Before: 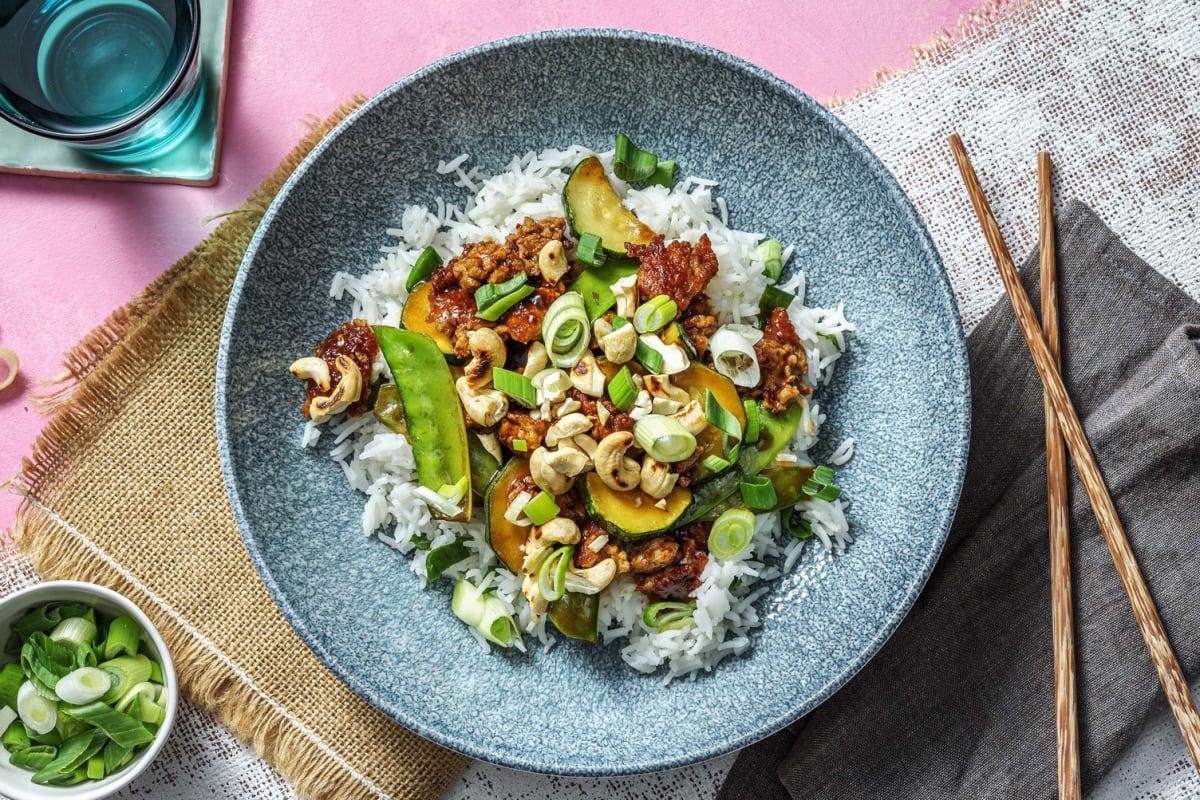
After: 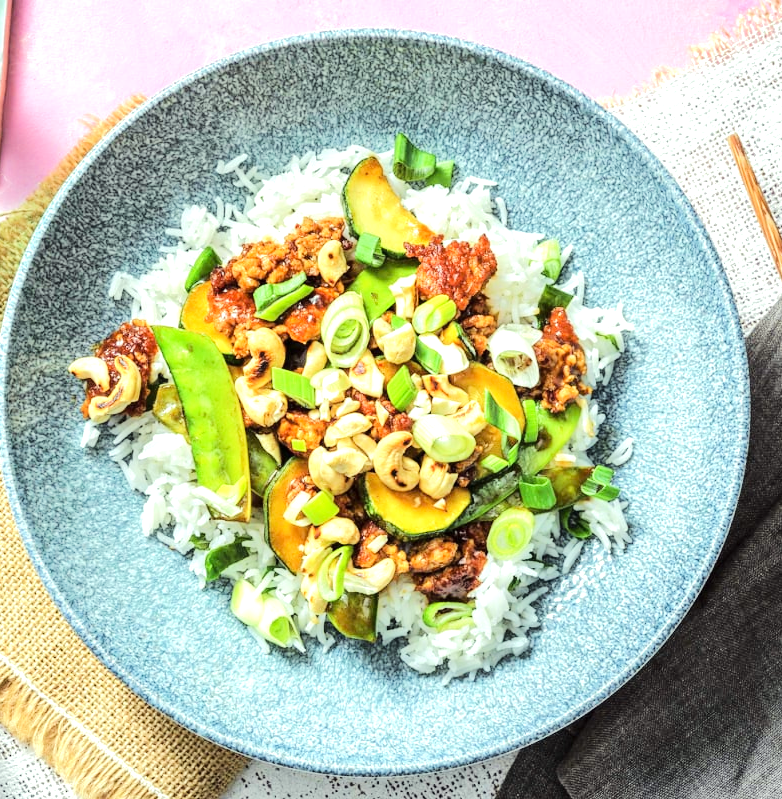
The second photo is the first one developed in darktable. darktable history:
exposure: exposure 0.602 EV, compensate highlight preservation false
color correction: highlights a* -4.72, highlights b* 5.06, saturation 0.949
tone equalizer: -7 EV 0.163 EV, -6 EV 0.609 EV, -5 EV 1.16 EV, -4 EV 1.31 EV, -3 EV 1.15 EV, -2 EV 0.6 EV, -1 EV 0.158 EV, edges refinement/feathering 500, mask exposure compensation -1.57 EV, preserve details no
crop and rotate: left 18.476%, right 16.294%
